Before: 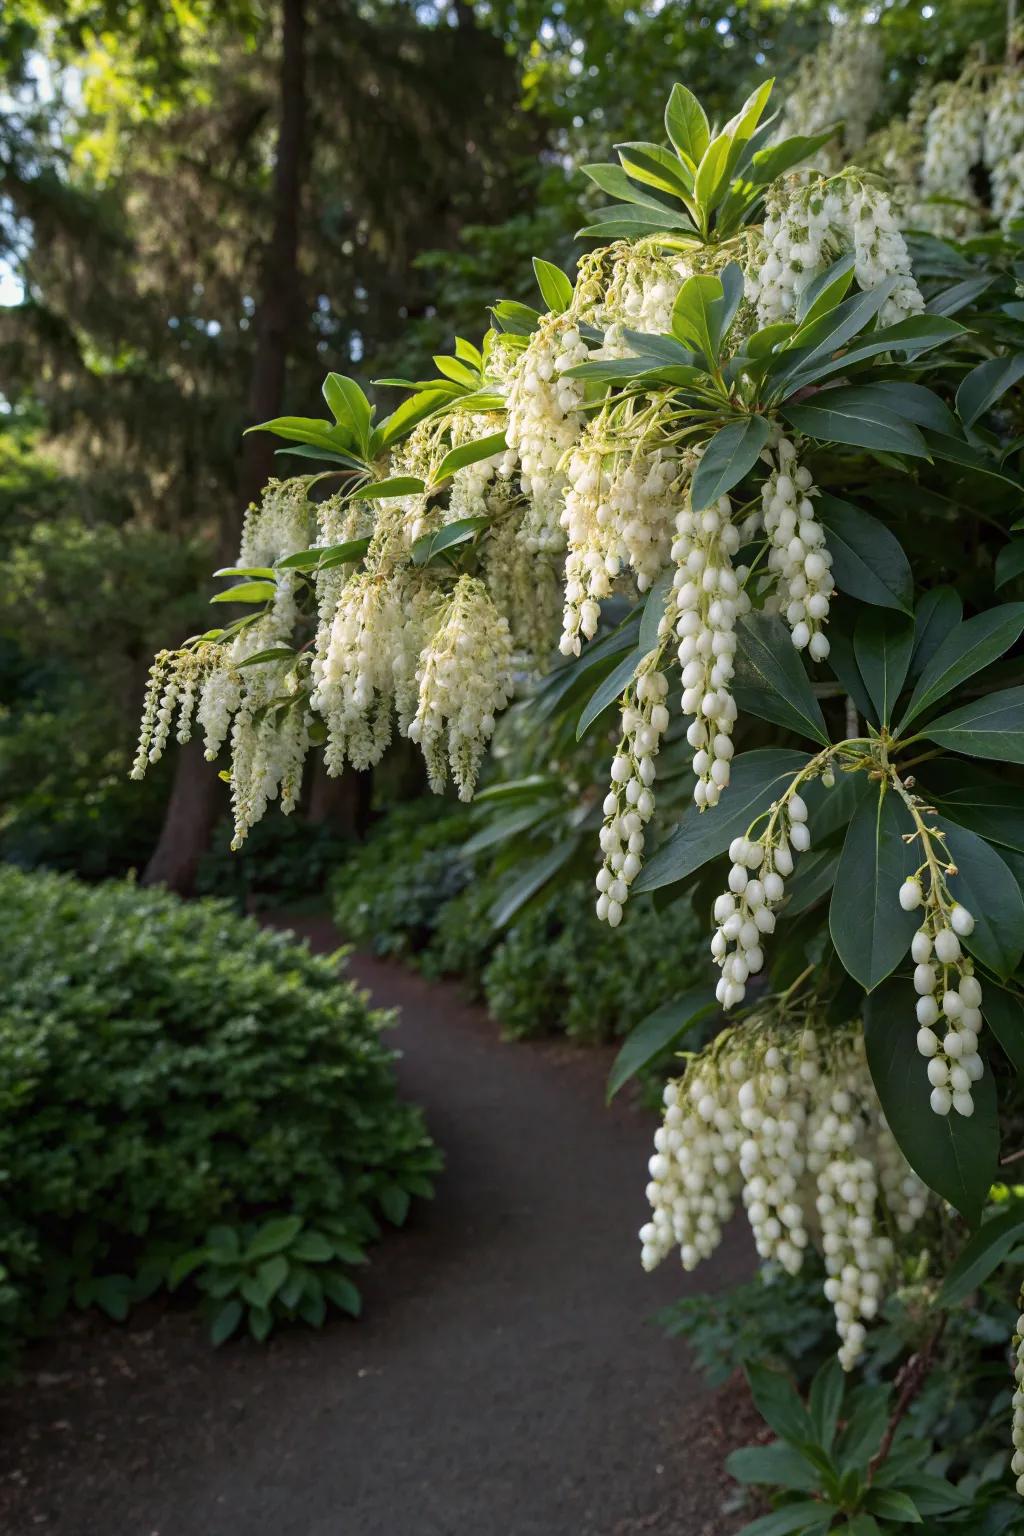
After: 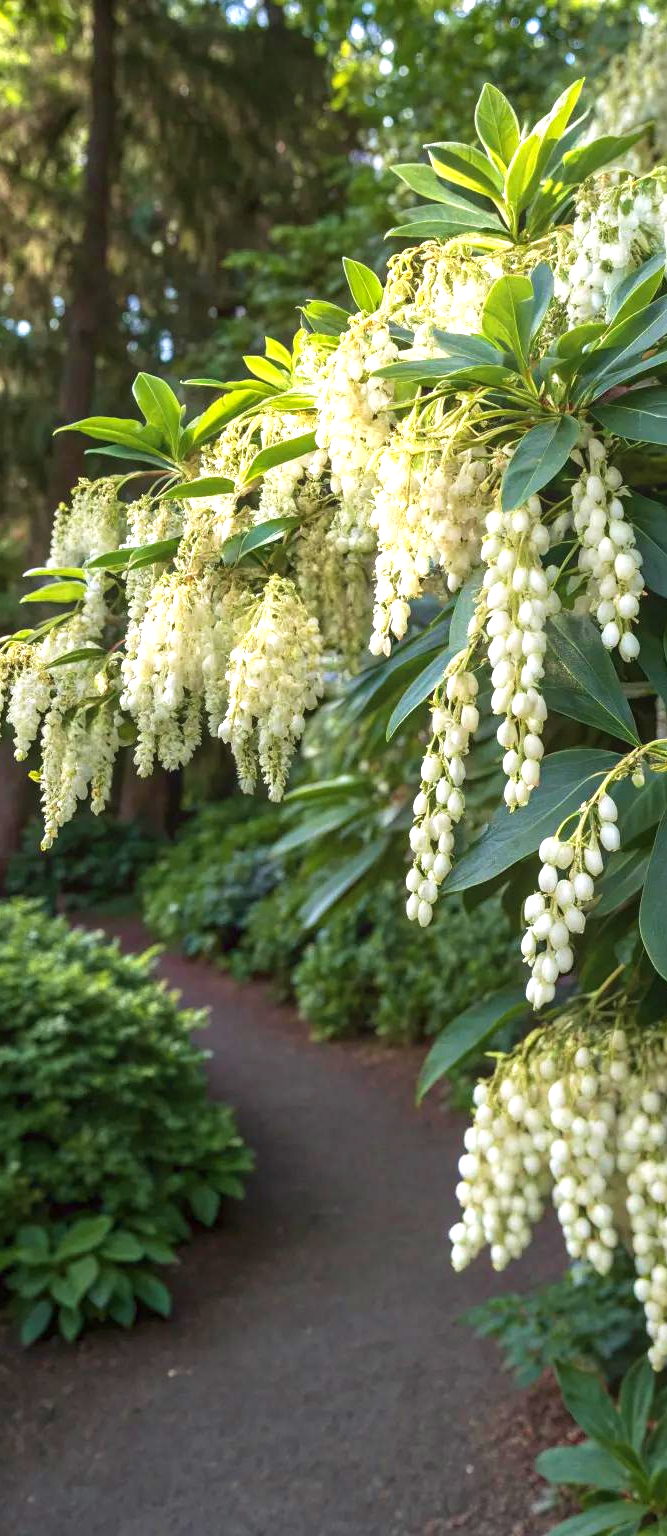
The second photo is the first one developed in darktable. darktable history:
crop and rotate: left 18.648%, right 16.161%
exposure: black level correction 0, exposure 1 EV, compensate exposure bias true, compensate highlight preservation false
local contrast: detail 110%
velvia: on, module defaults
